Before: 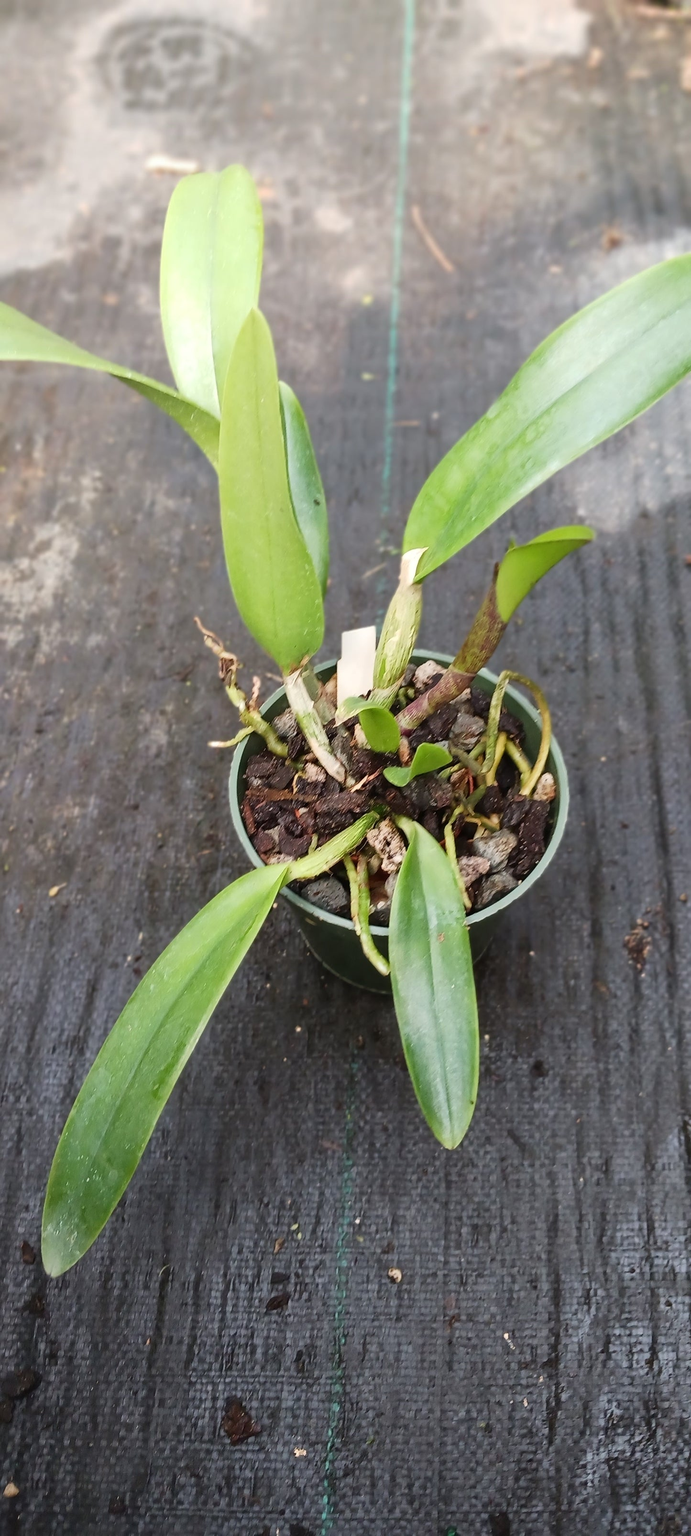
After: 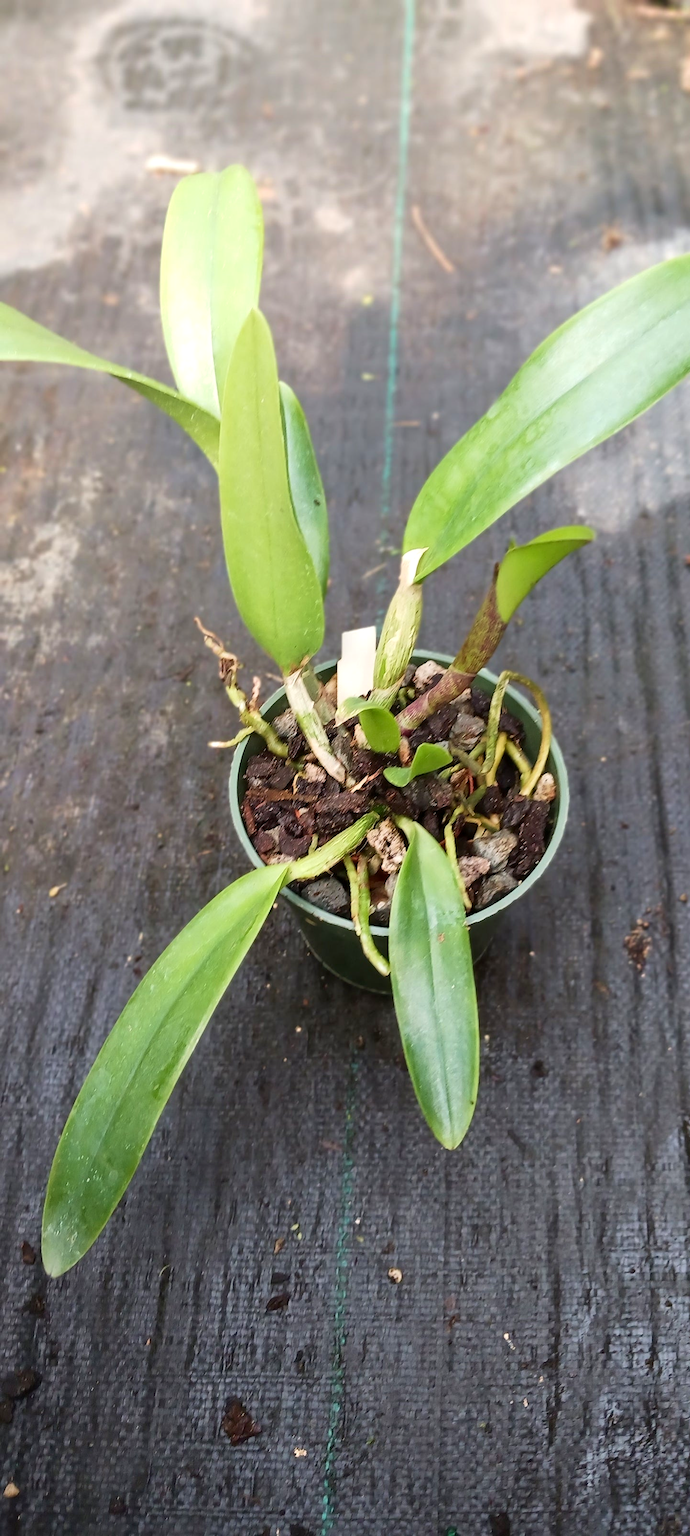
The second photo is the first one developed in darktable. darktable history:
color calibration: illuminant same as pipeline (D50), adaptation XYZ, x 0.346, y 0.359, temperature 5016.34 K
exposure: black level correction 0.002, exposure 0.146 EV, compensate exposure bias true, compensate highlight preservation false
velvia: strength 14.63%
